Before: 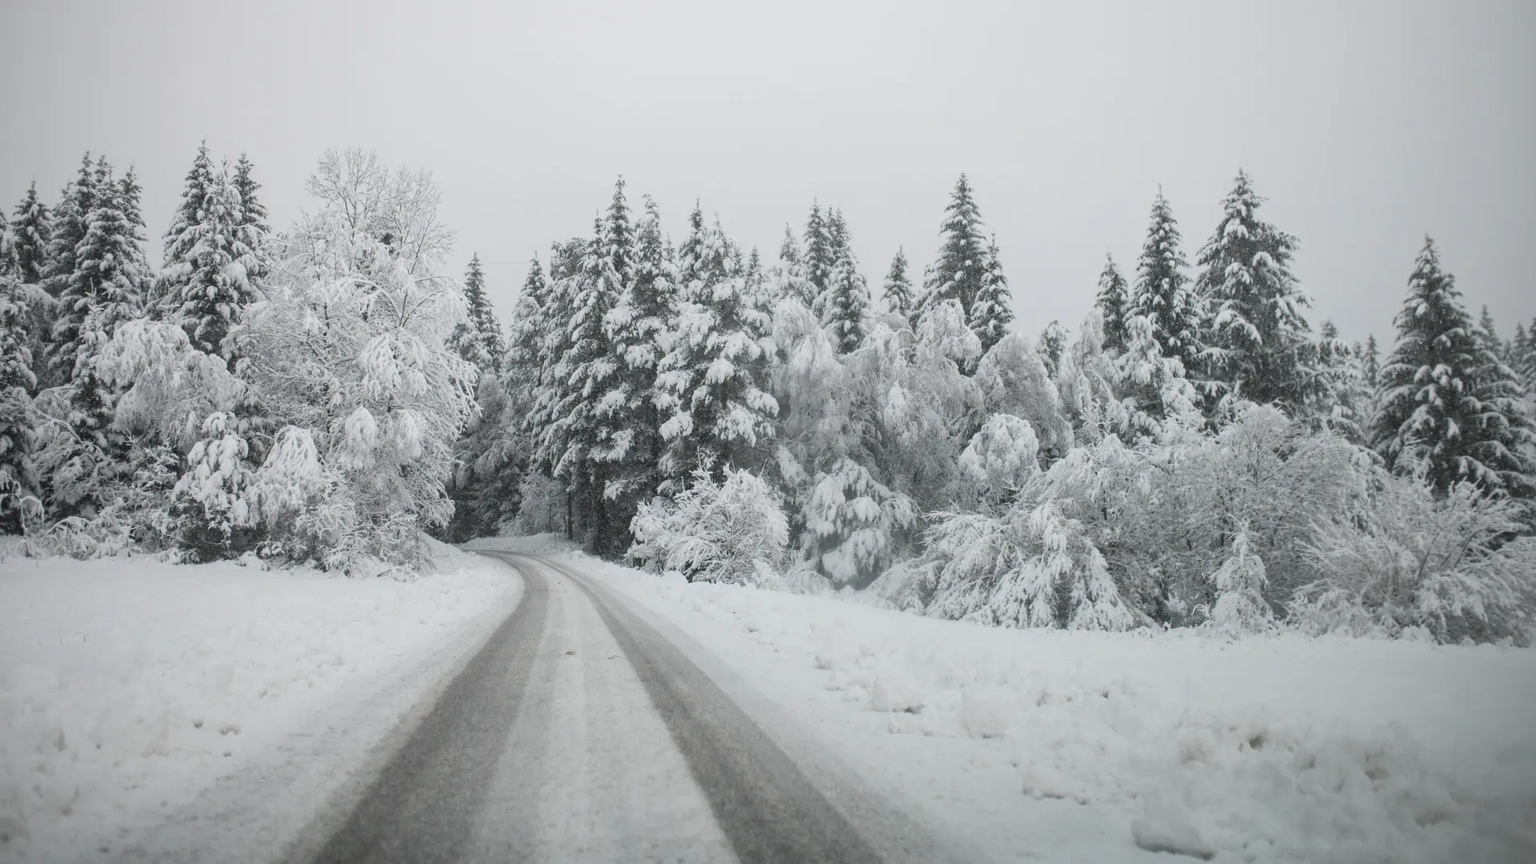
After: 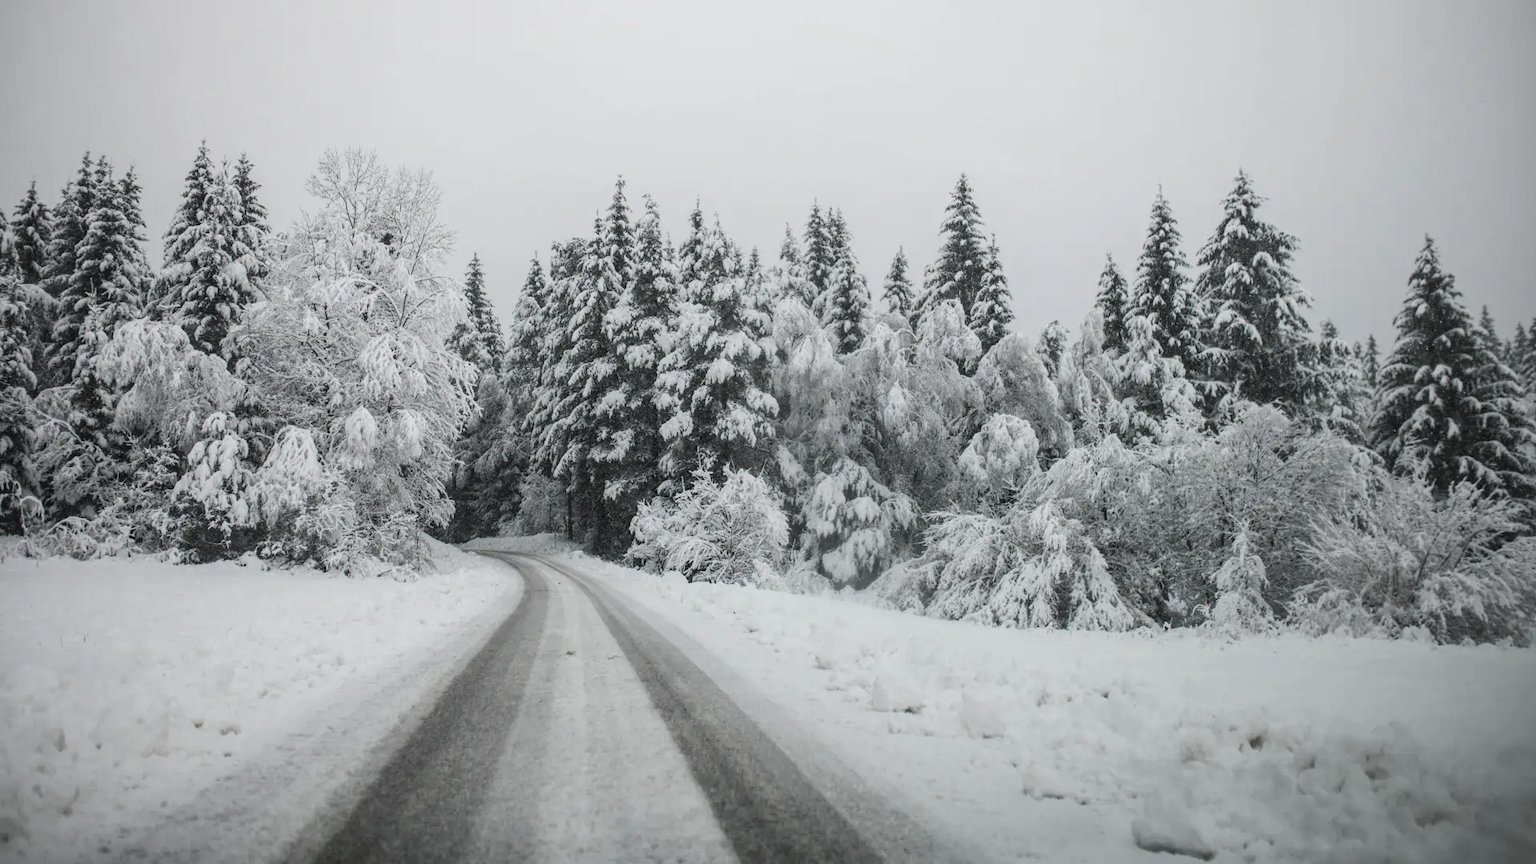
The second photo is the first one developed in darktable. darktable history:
tone equalizer: -8 EV -0.393 EV, -7 EV -0.393 EV, -6 EV -0.357 EV, -5 EV -0.254 EV, -3 EV 0.222 EV, -2 EV 0.326 EV, -1 EV 0.388 EV, +0 EV 0.413 EV, edges refinement/feathering 500, mask exposure compensation -1.57 EV, preserve details no
exposure: black level correction -0.015, exposure -0.54 EV, compensate highlight preservation false
local contrast: detail 130%
shadows and highlights: shadows -1.53, highlights 38.63
